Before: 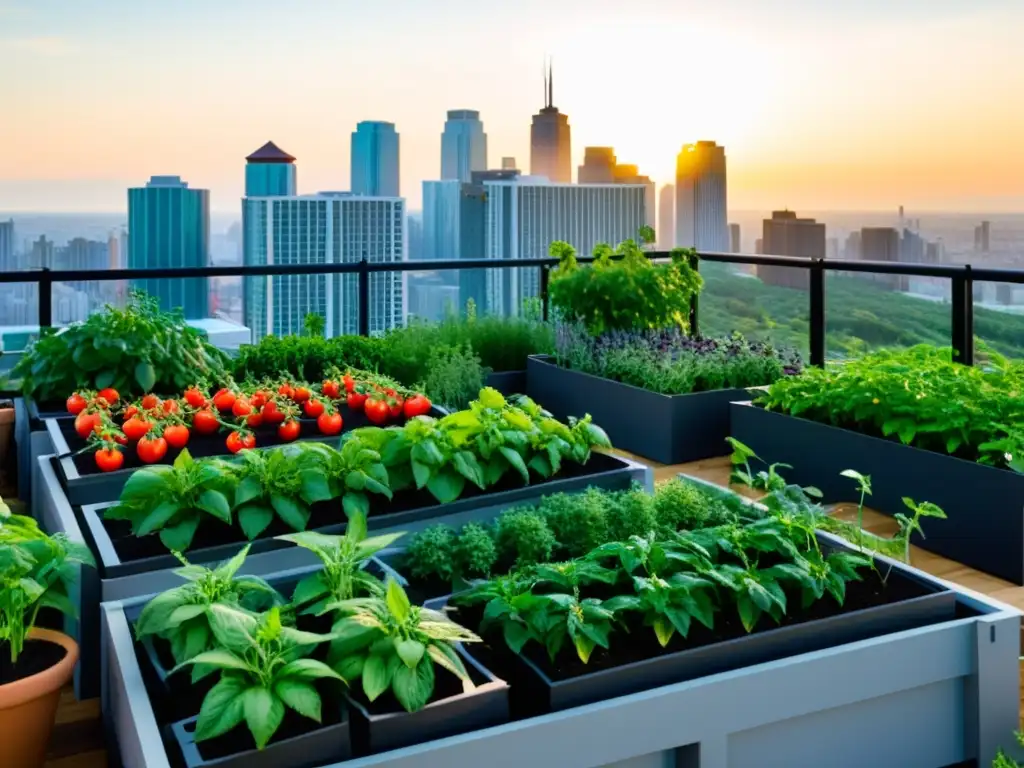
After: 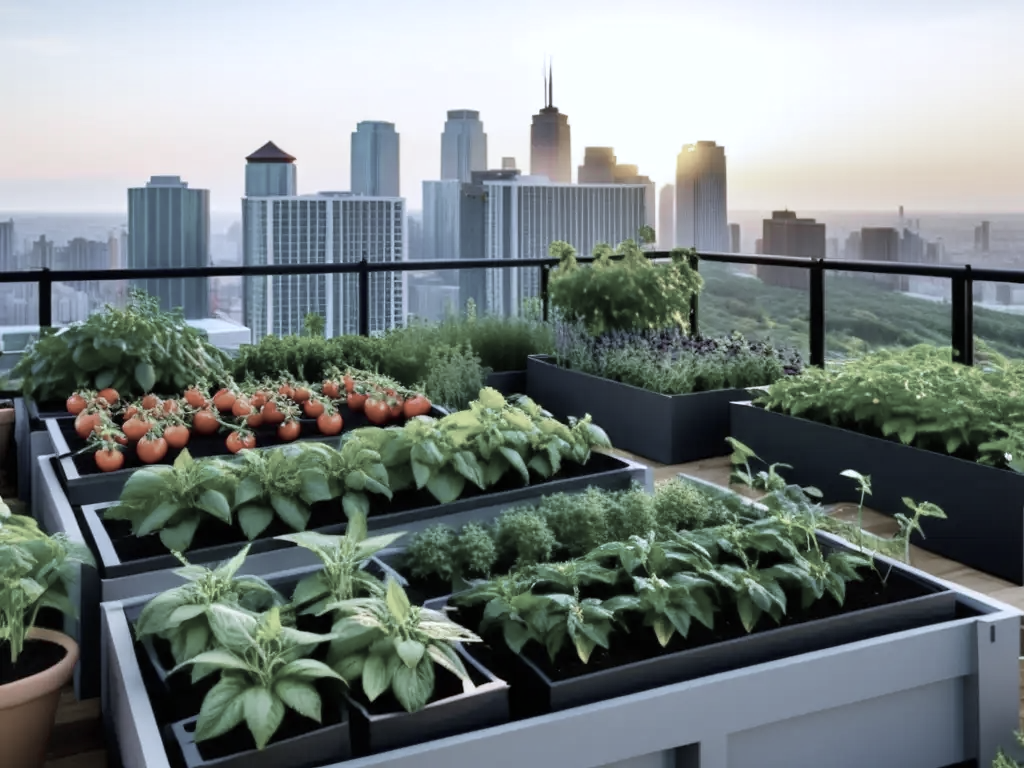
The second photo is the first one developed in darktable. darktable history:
white balance: red 0.948, green 1.02, blue 1.176
color zones: curves: ch1 [(0, 0.34) (0.143, 0.164) (0.286, 0.152) (0.429, 0.176) (0.571, 0.173) (0.714, 0.188) (0.857, 0.199) (1, 0.34)]
